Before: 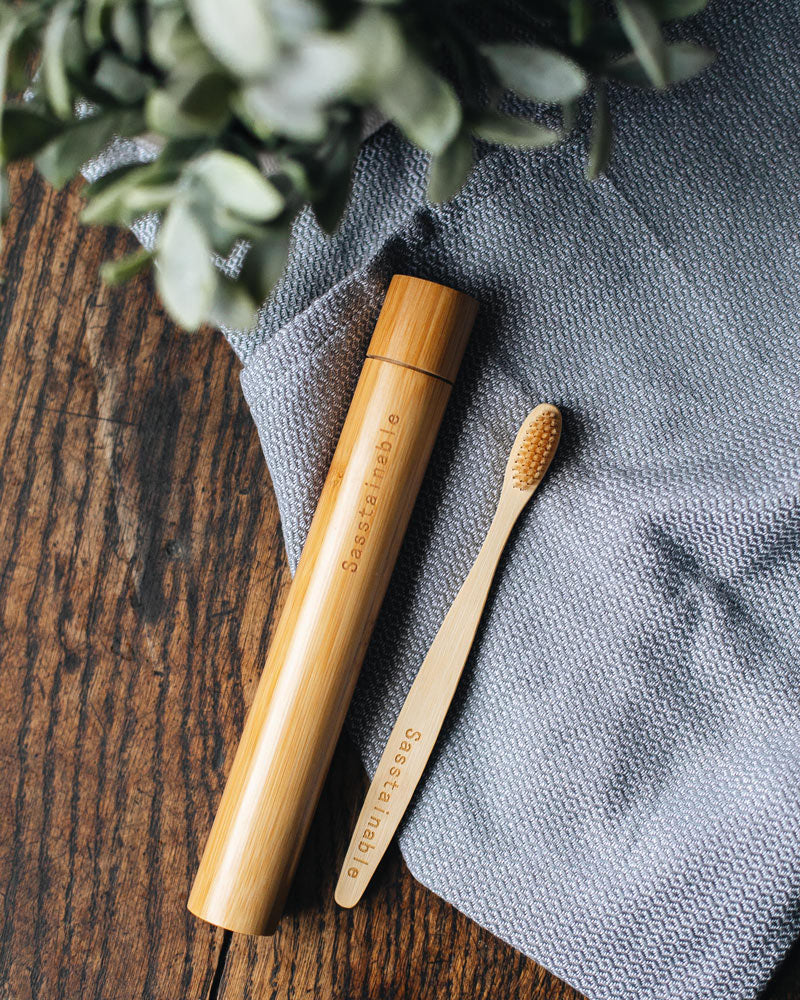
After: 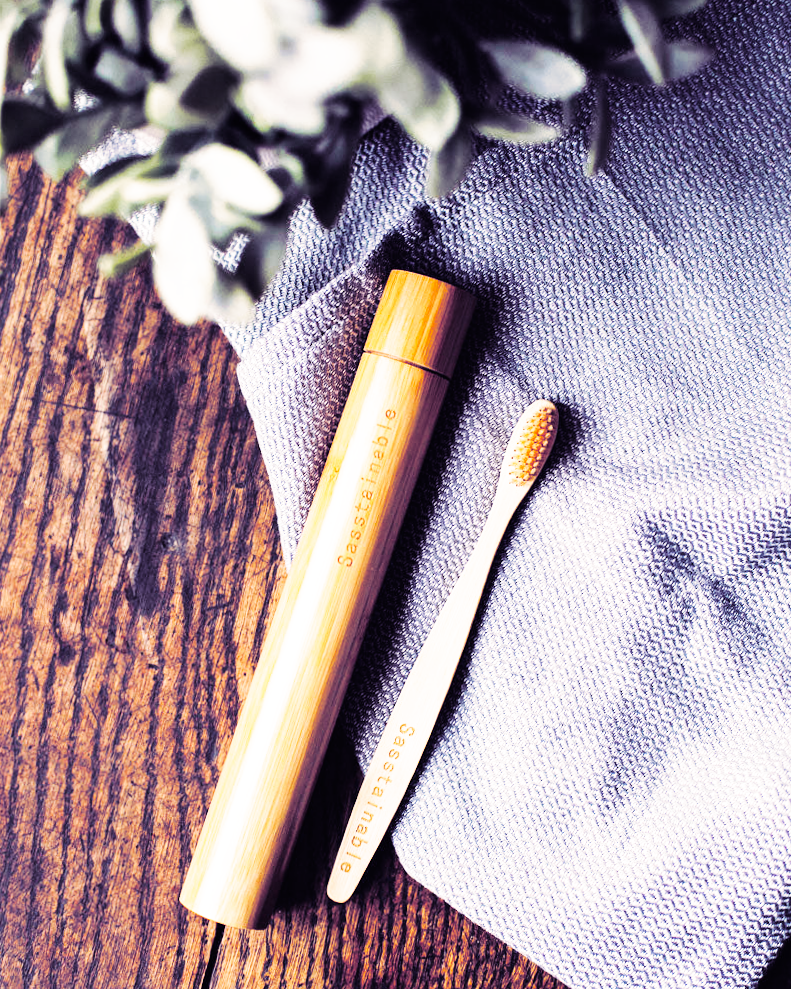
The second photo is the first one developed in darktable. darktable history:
white balance: red 1.066, blue 1.119
crop and rotate: angle -0.5°
split-toning: shadows › hue 255.6°, shadows › saturation 0.66, highlights › hue 43.2°, highlights › saturation 0.68, balance -50.1
base curve: curves: ch0 [(0, 0) (0.007, 0.004) (0.027, 0.03) (0.046, 0.07) (0.207, 0.54) (0.442, 0.872) (0.673, 0.972) (1, 1)], preserve colors none
tone equalizer: on, module defaults
